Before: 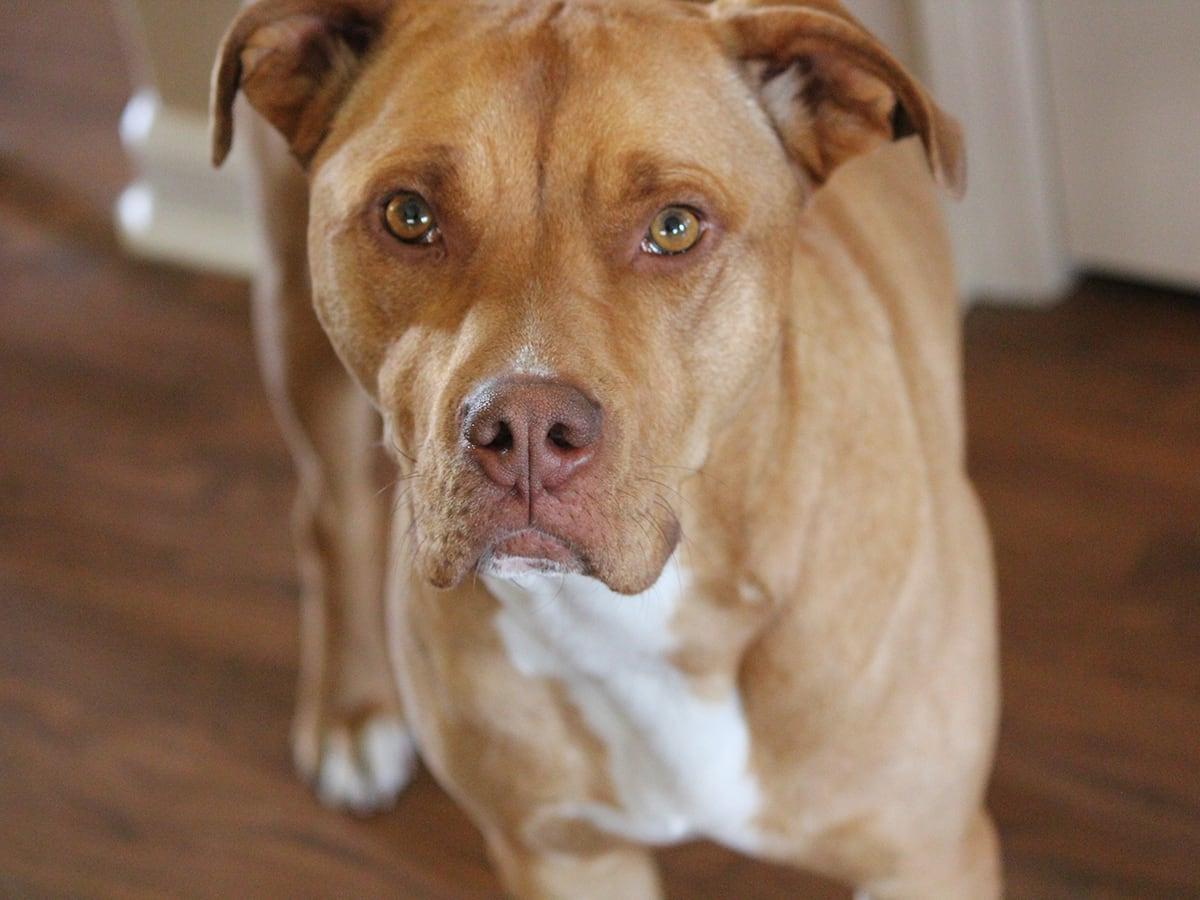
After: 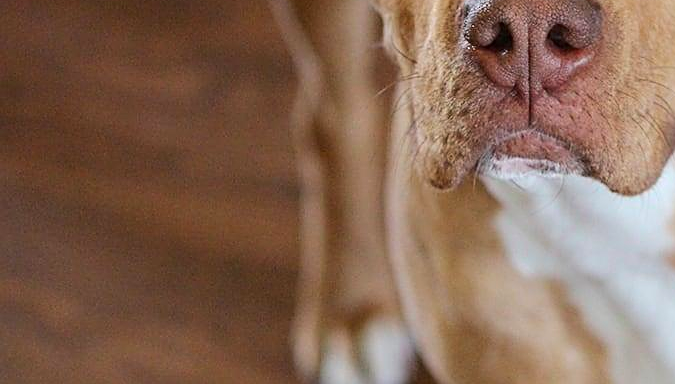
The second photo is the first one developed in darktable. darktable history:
tone equalizer: edges refinement/feathering 500, mask exposure compensation -1.57 EV, preserve details no
crop: top 44.36%, right 43.7%, bottom 12.946%
tone curve: curves: ch0 [(0, 0) (0.183, 0.152) (0.571, 0.594) (1, 1)]; ch1 [(0, 0) (0.394, 0.307) (0.5, 0.5) (0.586, 0.597) (0.625, 0.647) (1, 1)]; ch2 [(0, 0) (0.5, 0.5) (0.604, 0.616) (1, 1)], color space Lab, independent channels, preserve colors none
sharpen: on, module defaults
